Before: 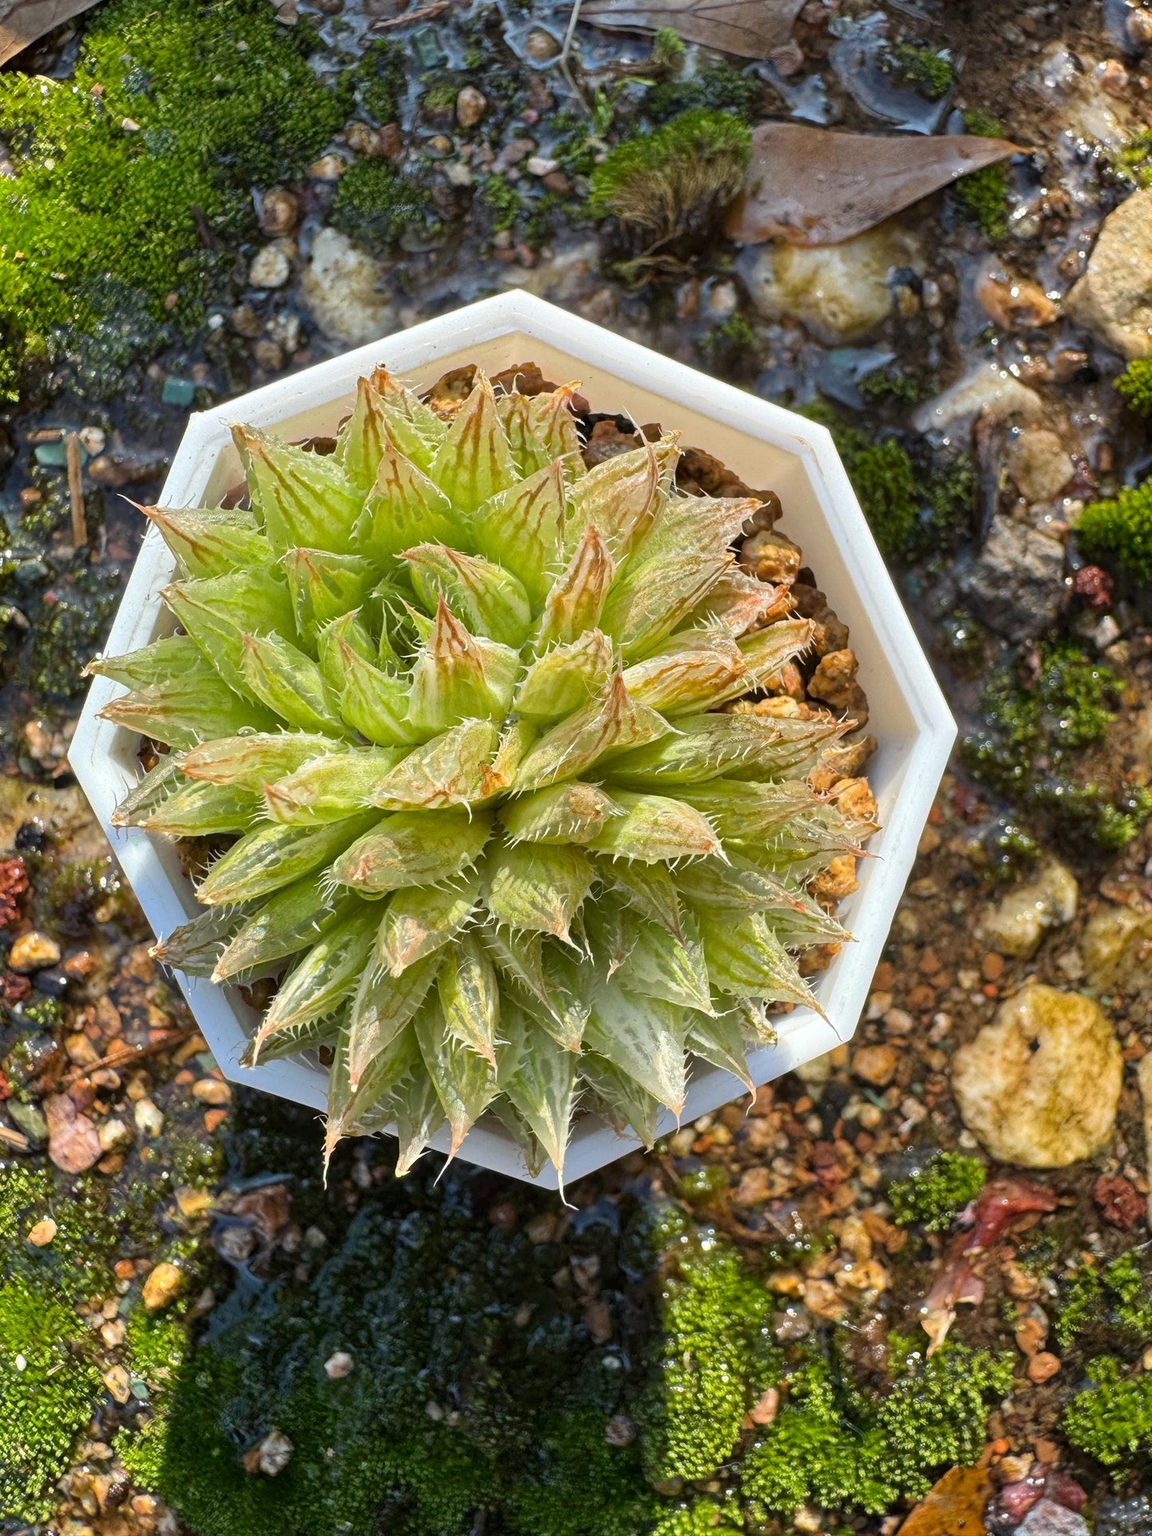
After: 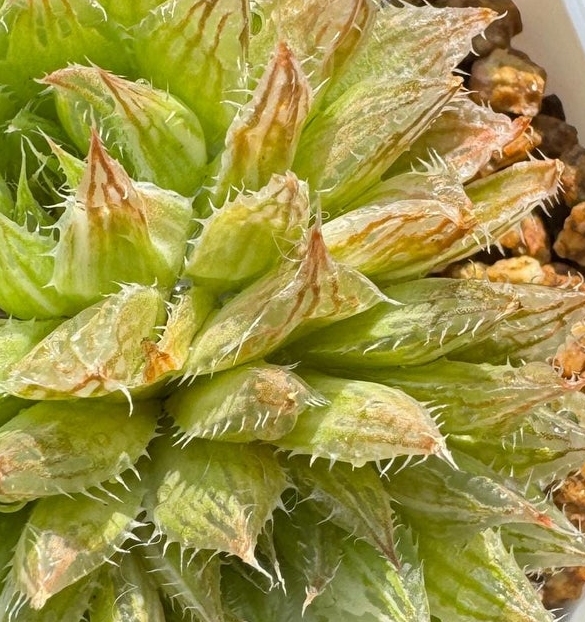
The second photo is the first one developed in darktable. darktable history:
crop: left 31.783%, top 32.057%, right 27.667%, bottom 35.644%
